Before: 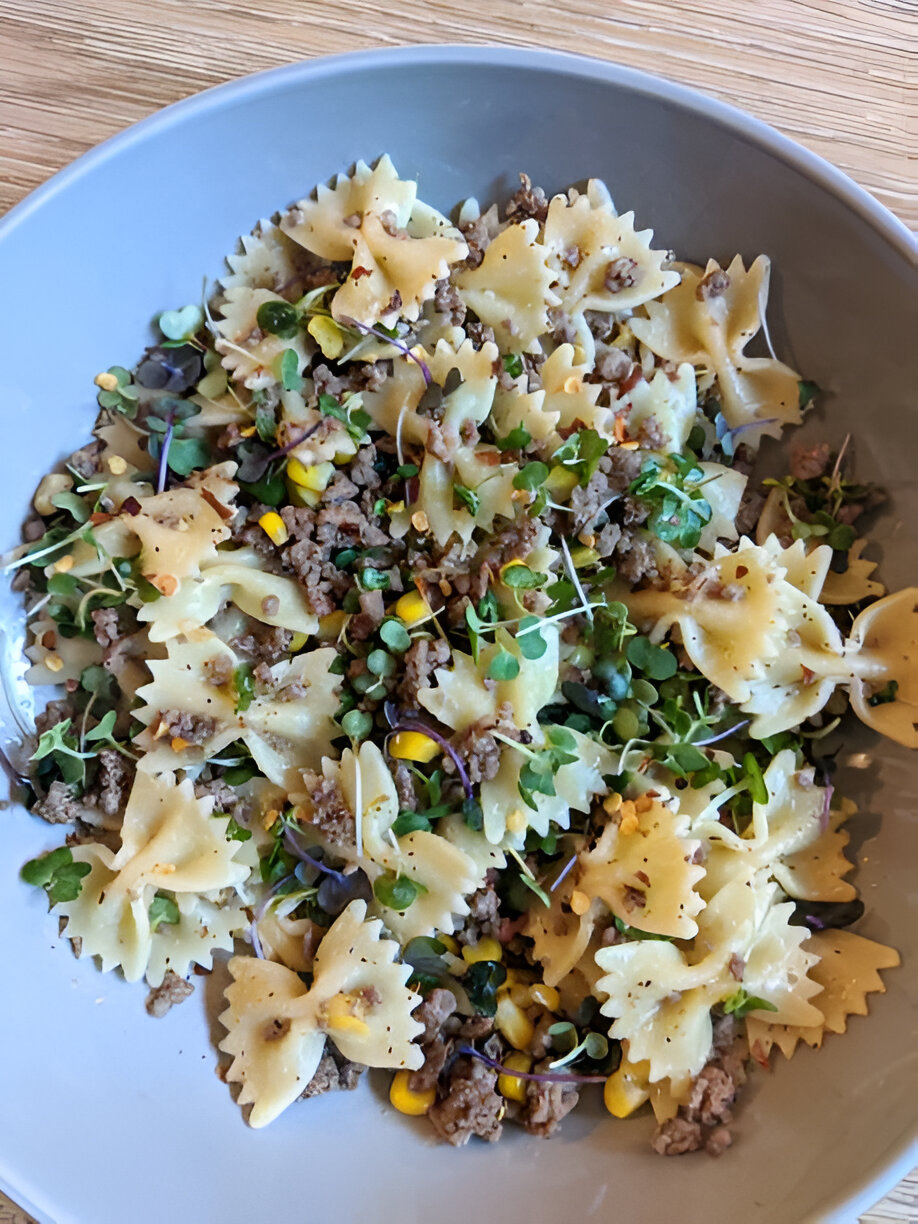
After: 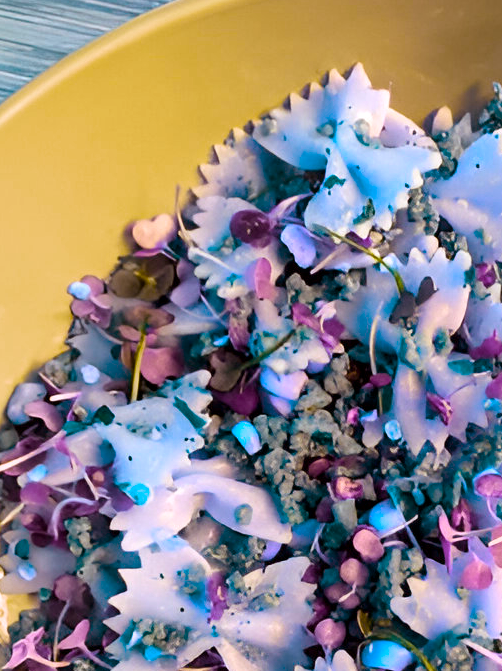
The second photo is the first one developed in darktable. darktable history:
crop and rotate: left 3.047%, top 7.509%, right 42.236%, bottom 37.598%
local contrast: mode bilateral grid, contrast 20, coarseness 50, detail 120%, midtone range 0.2
rgb levels: mode RGB, independent channels, levels [[0, 0.474, 1], [0, 0.5, 1], [0, 0.5, 1]]
color balance rgb: hue shift 180°, global vibrance 50%, contrast 0.32%
